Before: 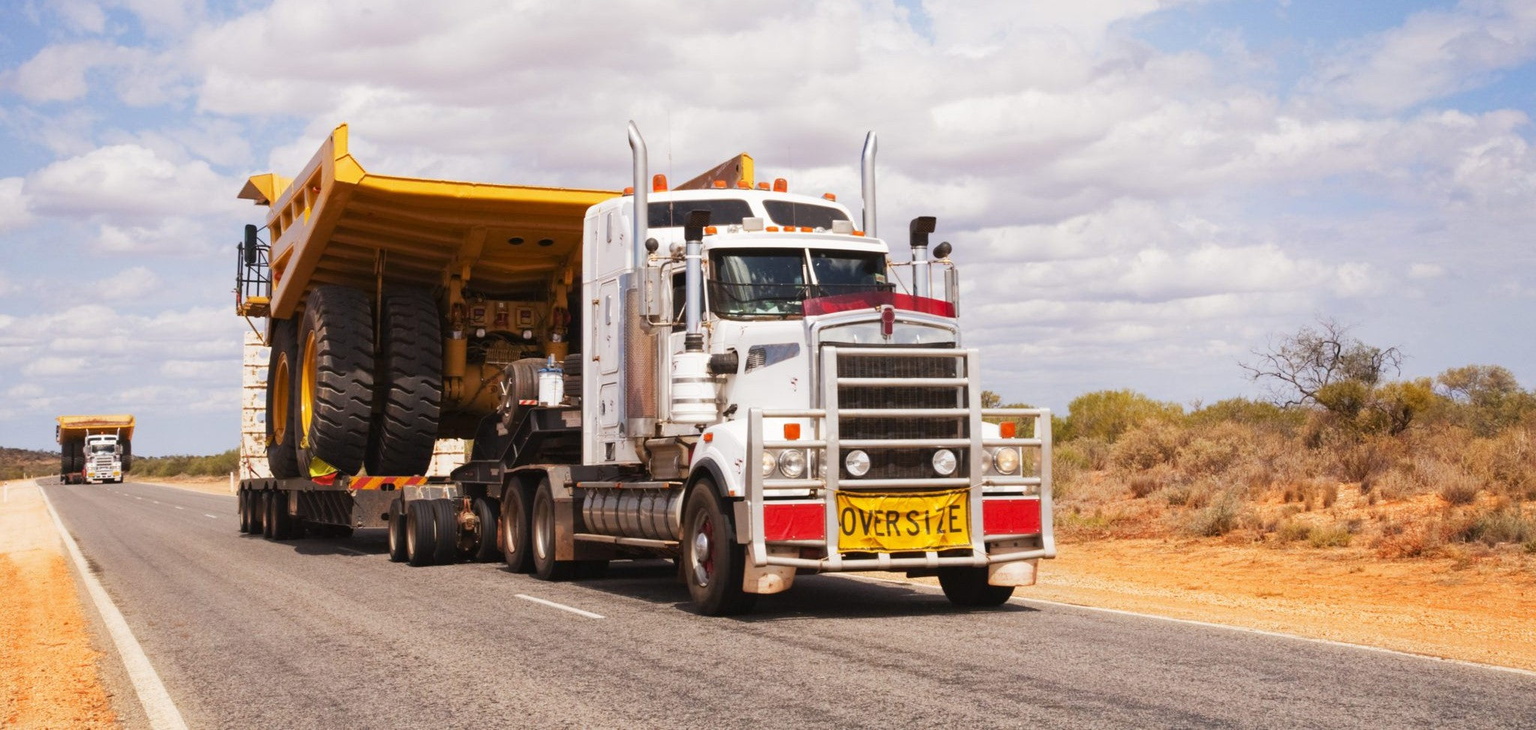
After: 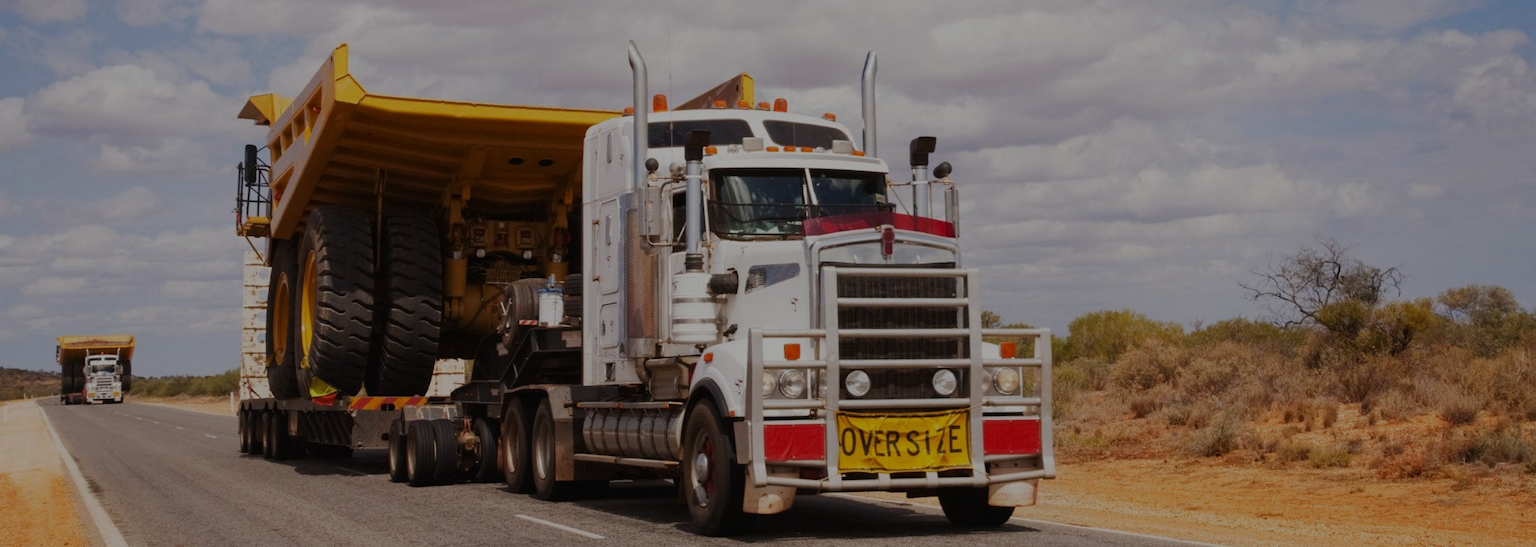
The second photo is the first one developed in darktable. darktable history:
exposure: exposure -1.381 EV, compensate exposure bias true, compensate highlight preservation false
crop: top 11.057%, bottom 13.936%
